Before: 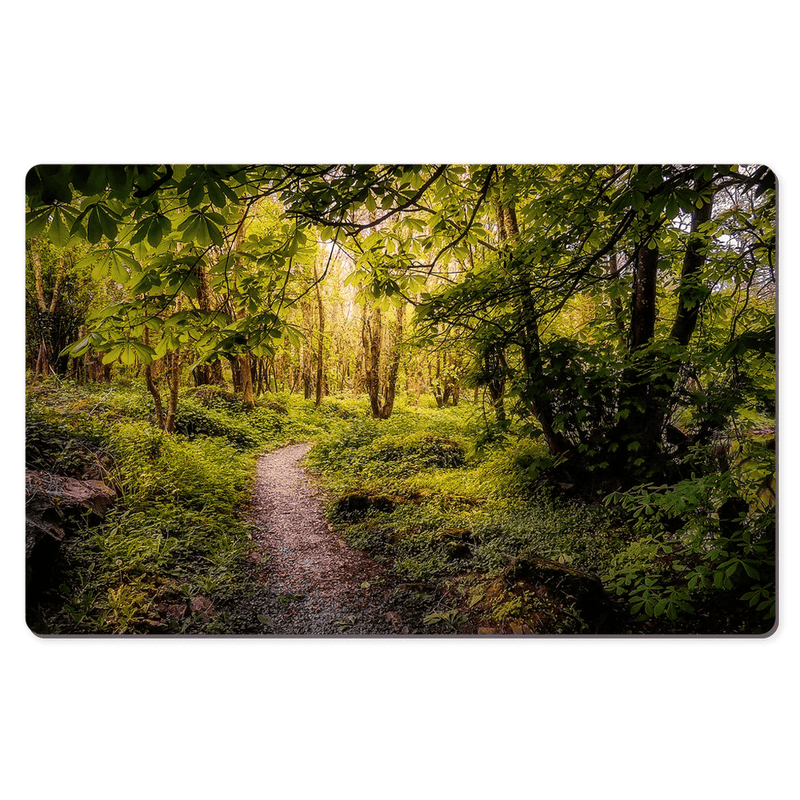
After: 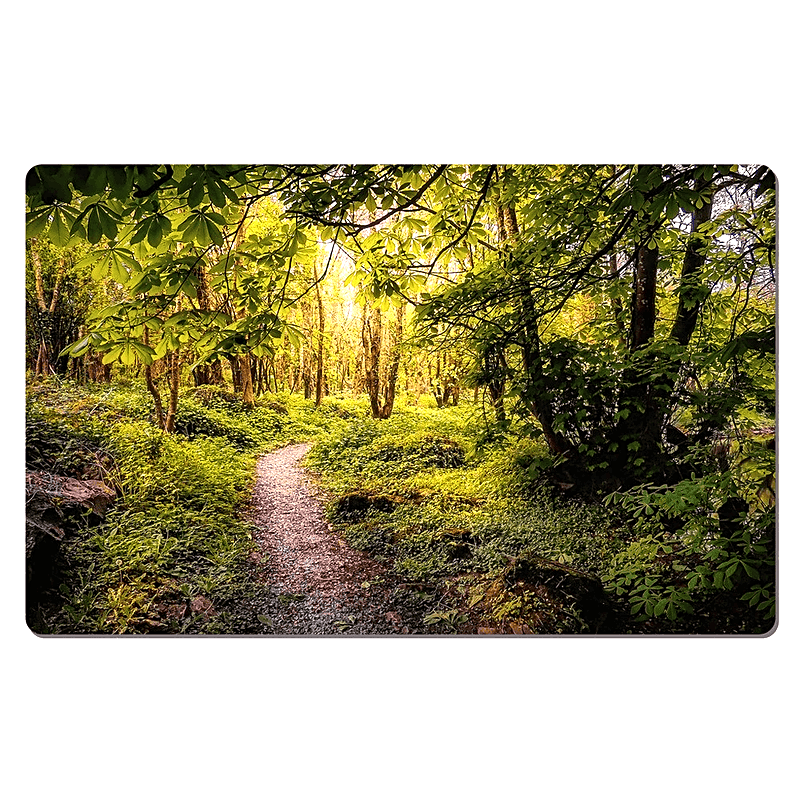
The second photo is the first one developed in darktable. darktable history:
tone equalizer: on, module defaults
sharpen: on, module defaults
exposure: black level correction 0, exposure 0.7 EV, compensate exposure bias true, compensate highlight preservation false
